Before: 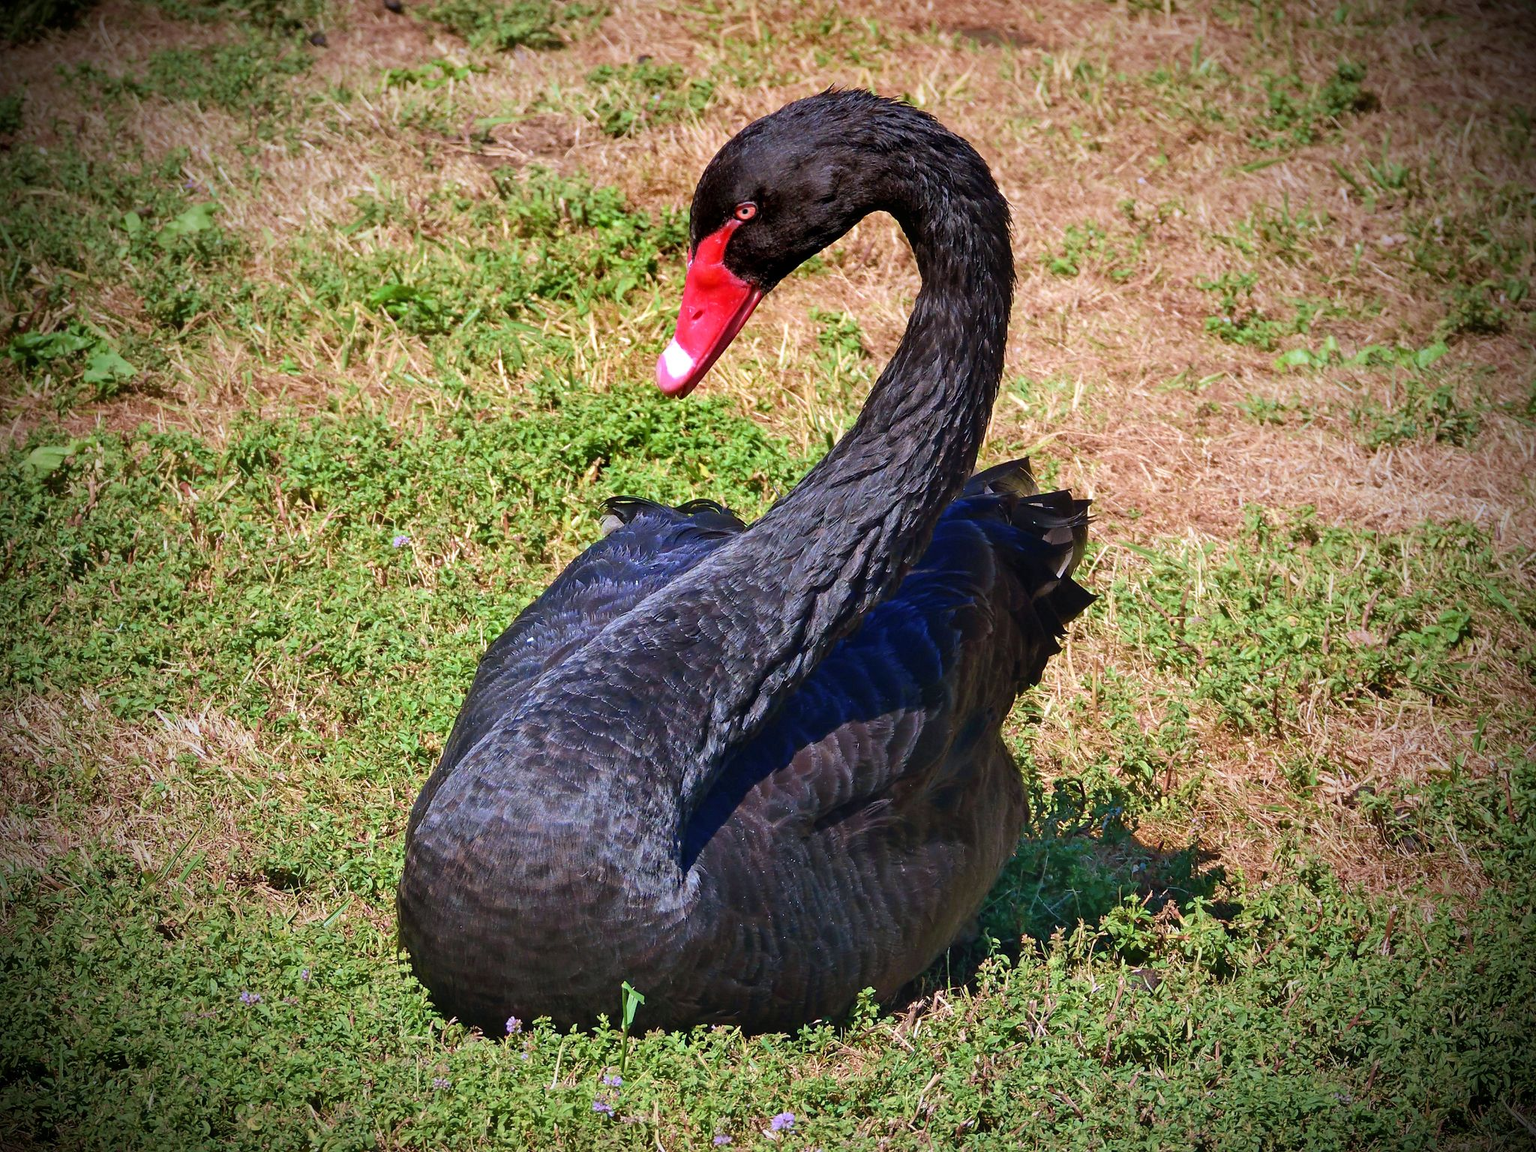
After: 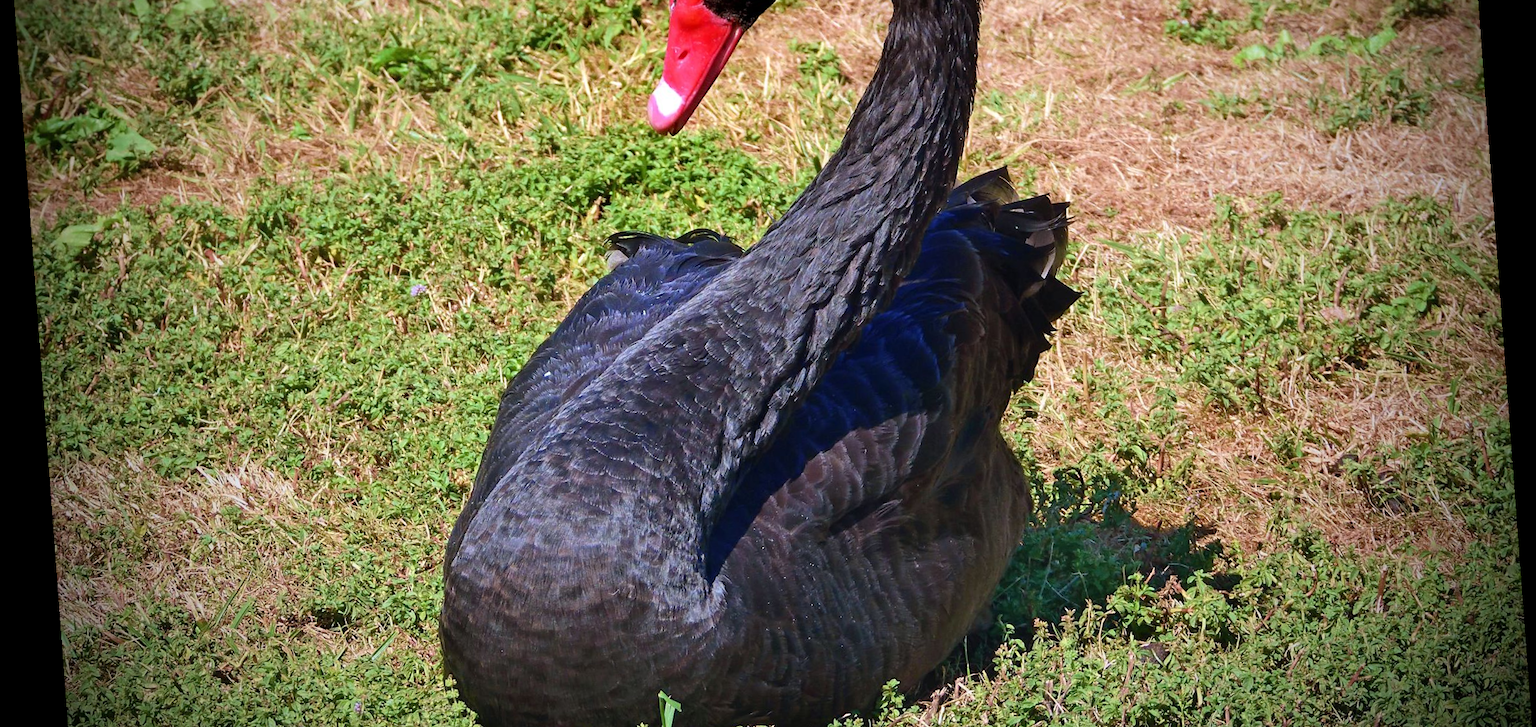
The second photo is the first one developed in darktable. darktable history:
crop and rotate: top 25.357%, bottom 13.942%
rotate and perspective: rotation -4.25°, automatic cropping off
